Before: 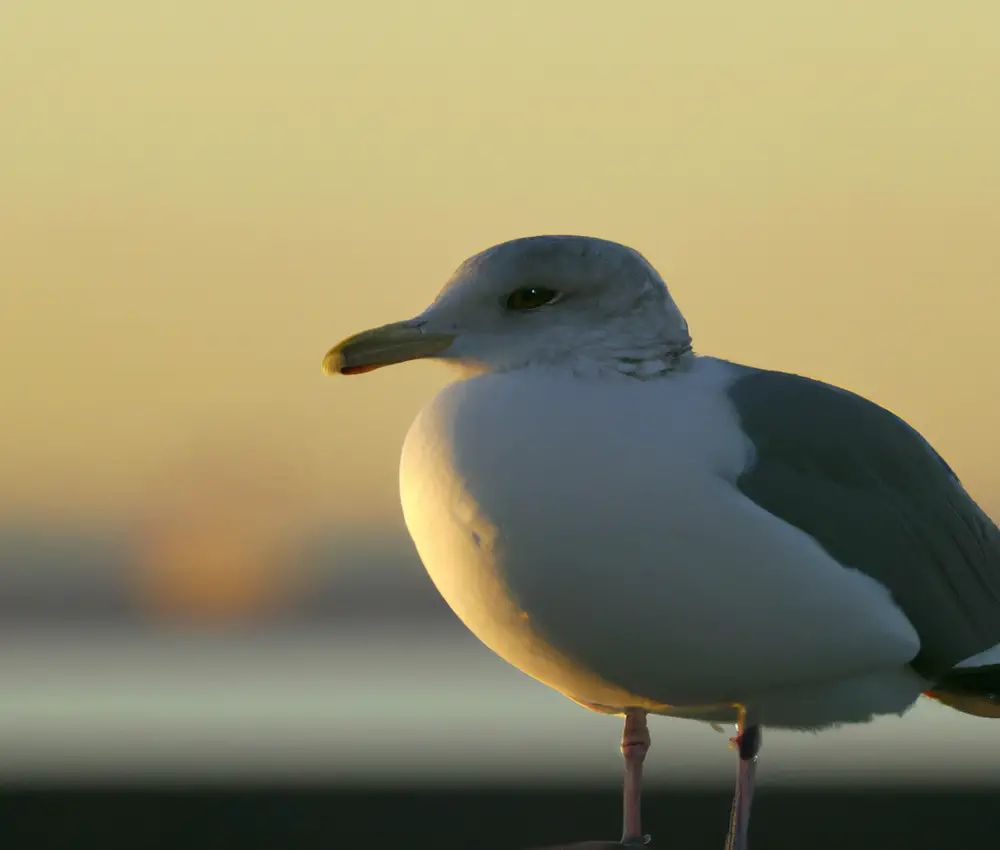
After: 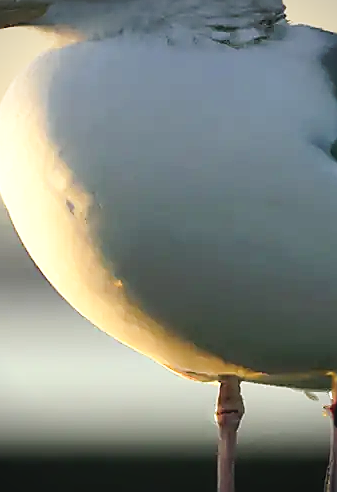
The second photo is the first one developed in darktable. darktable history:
sharpen: radius 1.416, amount 1.251, threshold 0.684
vignetting: fall-off radius 60.96%
exposure: black level correction 0, exposure 0.698 EV, compensate highlight preservation false
contrast brightness saturation: contrast 0.115, saturation -0.168
crop: left 40.653%, top 39.087%, right 25.646%, bottom 2.939%
base curve: curves: ch0 [(0, 0) (0.303, 0.277) (1, 1)]
tone curve: curves: ch0 [(0, 0) (0.003, 0.047) (0.011, 0.051) (0.025, 0.051) (0.044, 0.057) (0.069, 0.068) (0.1, 0.076) (0.136, 0.108) (0.177, 0.166) (0.224, 0.229) (0.277, 0.299) (0.335, 0.364) (0.399, 0.46) (0.468, 0.553) (0.543, 0.639) (0.623, 0.724) (0.709, 0.808) (0.801, 0.886) (0.898, 0.954) (1, 1)], preserve colors none
